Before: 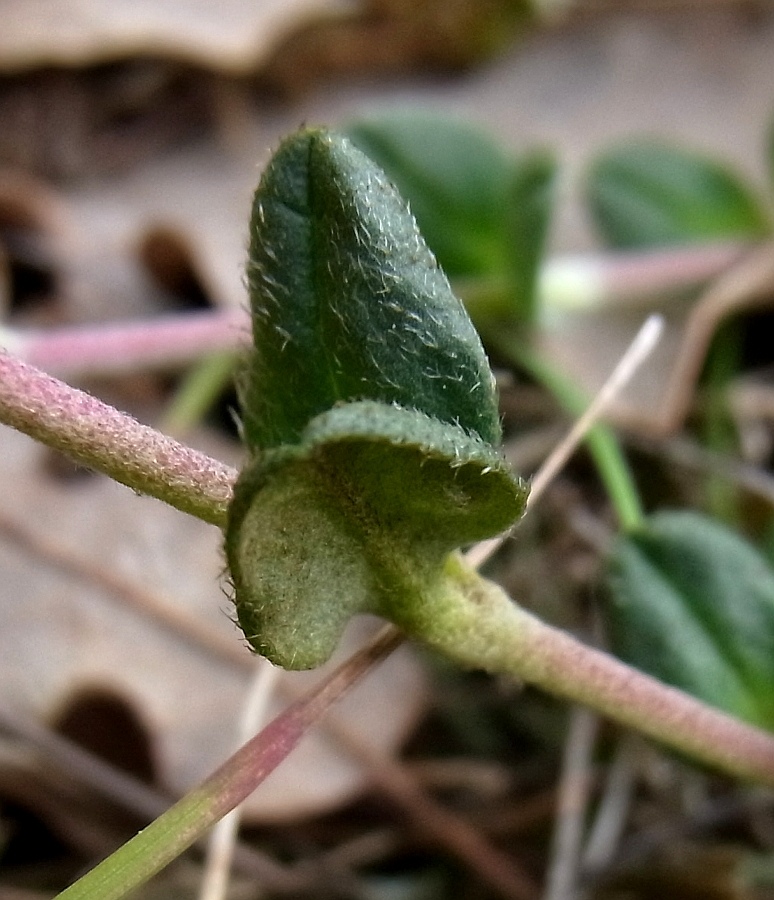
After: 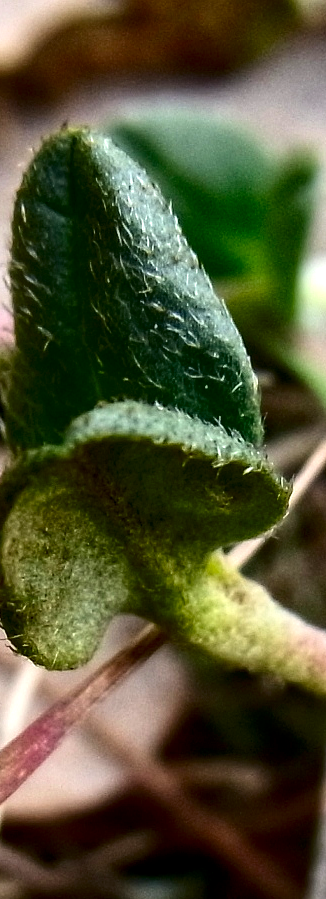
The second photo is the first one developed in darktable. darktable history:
crop: left 30.778%, right 27.095%
local contrast: on, module defaults
contrast brightness saturation: contrast 0.22, brightness -0.19, saturation 0.231
exposure: black level correction 0.001, exposure 0.499 EV, compensate highlight preservation false
